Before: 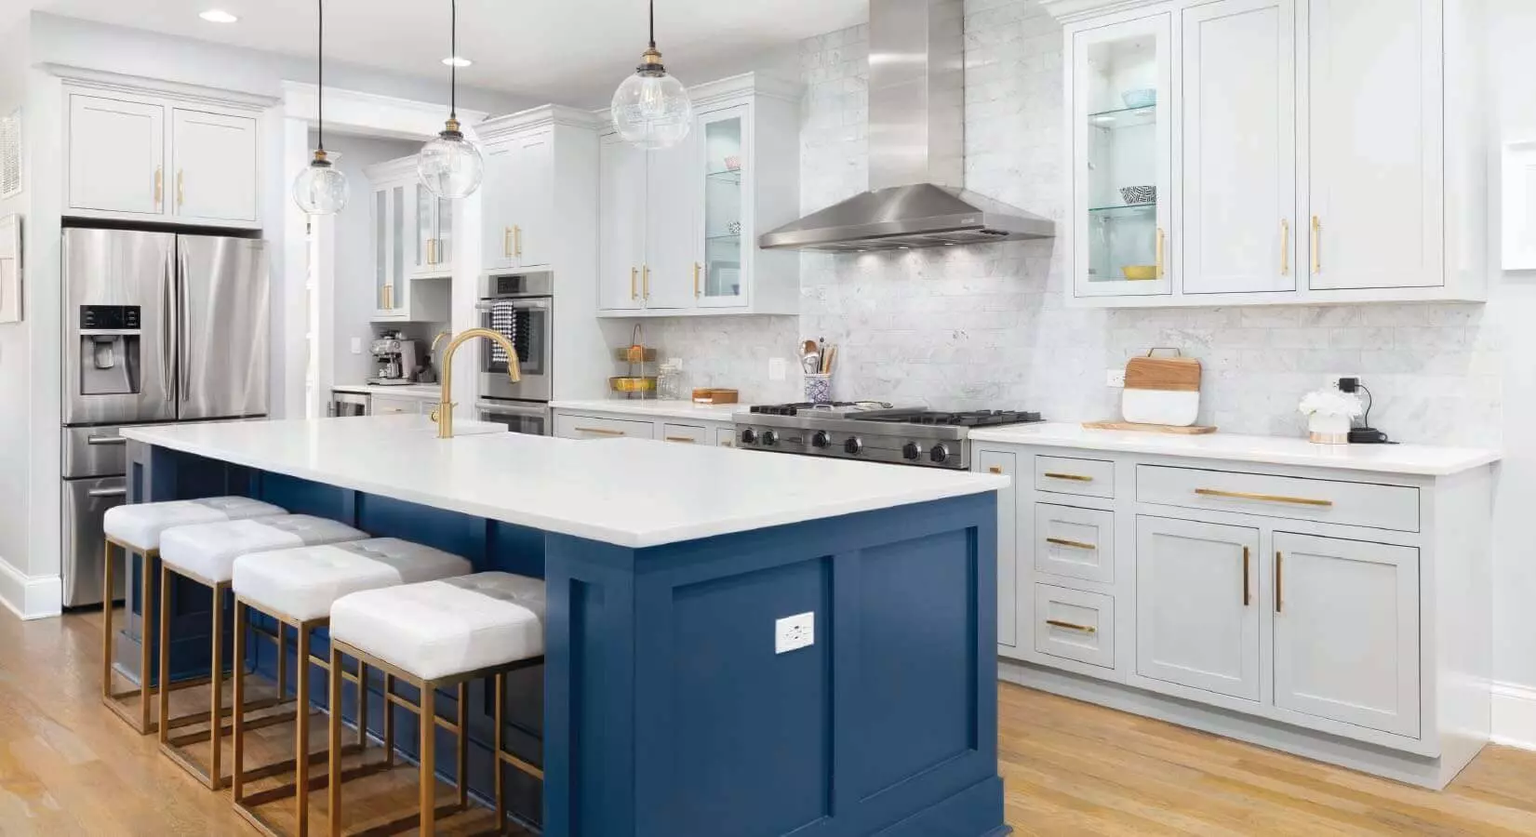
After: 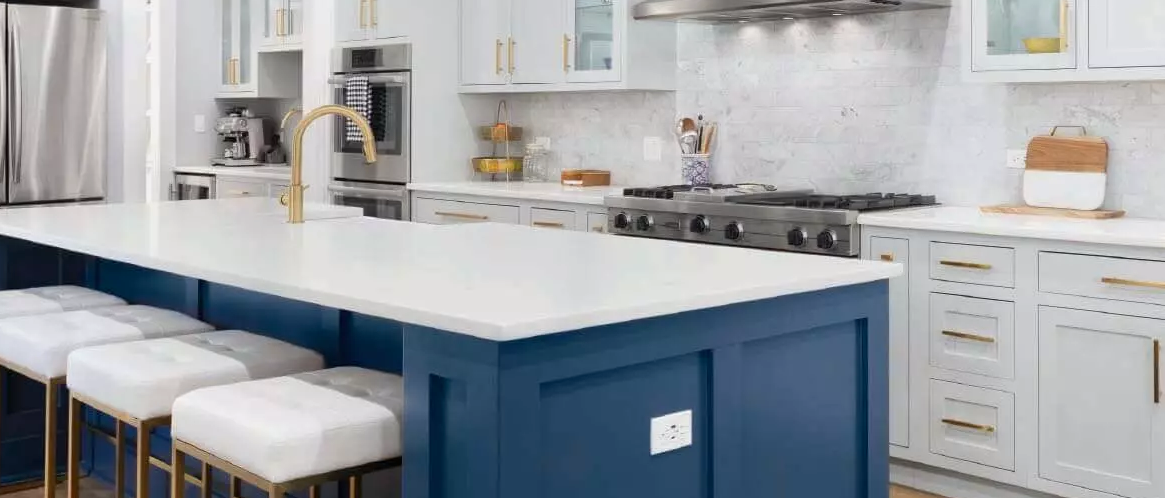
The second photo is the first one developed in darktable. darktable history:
crop: left 11.123%, top 27.61%, right 18.3%, bottom 17.034%
exposure: black level correction 0.002, exposure -0.1 EV, compensate highlight preservation false
